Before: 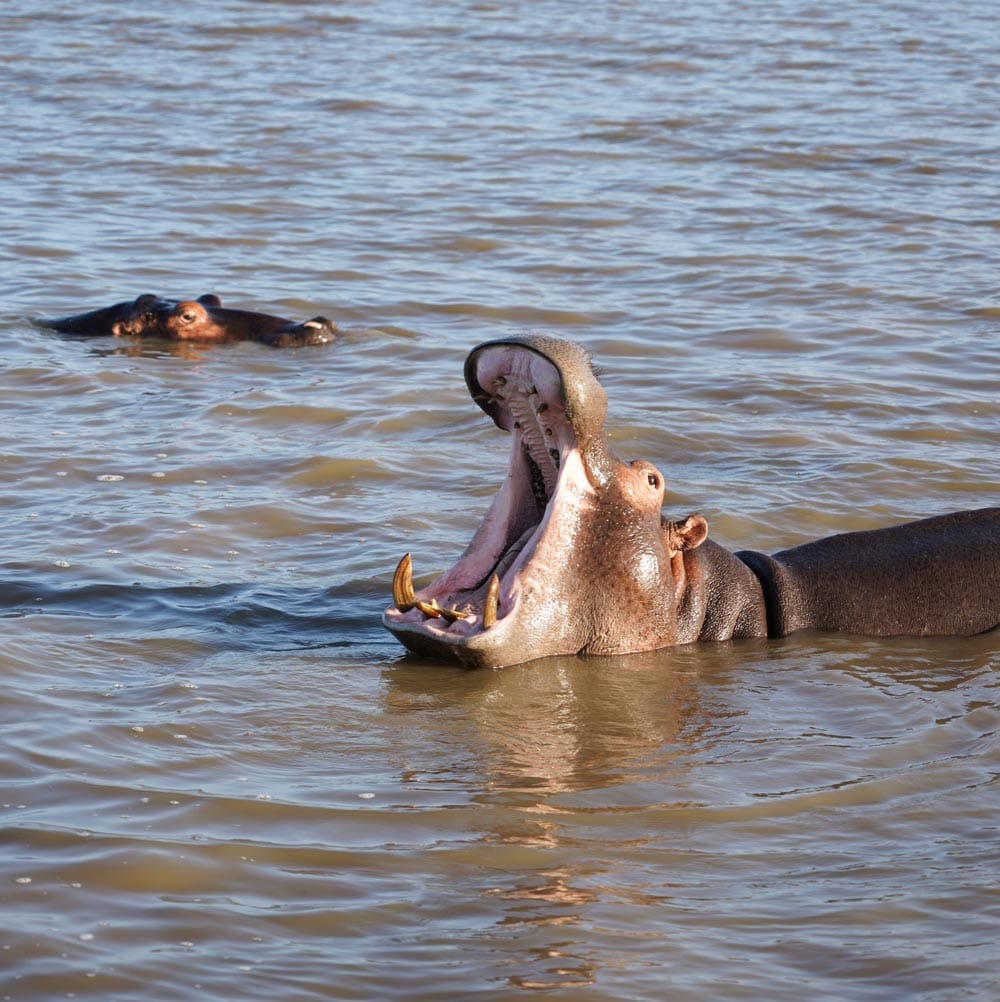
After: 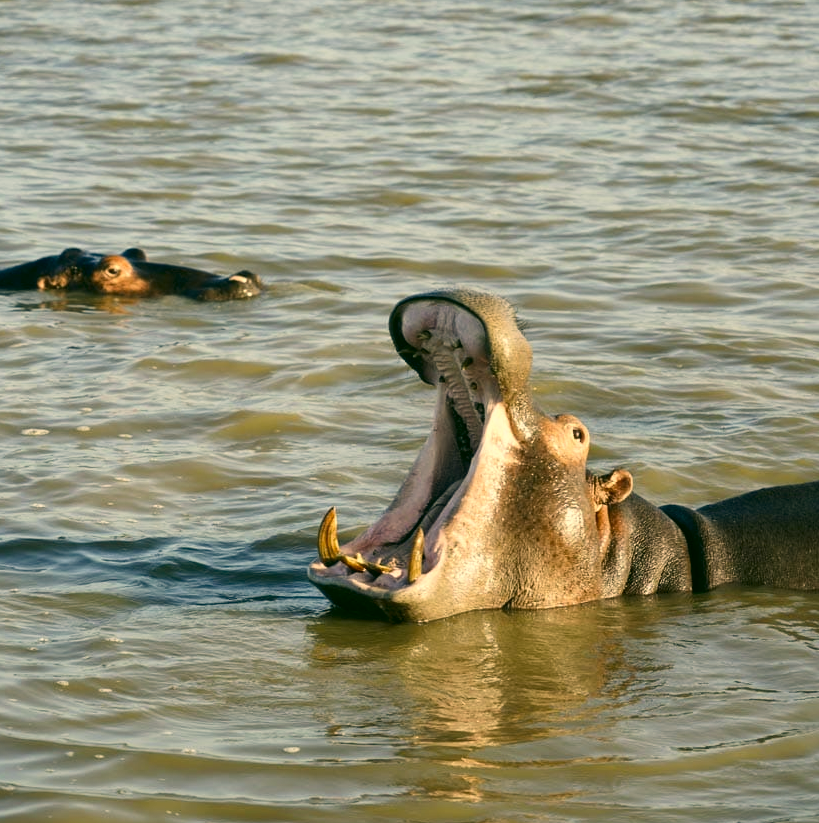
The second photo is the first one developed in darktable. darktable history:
contrast brightness saturation: contrast 0.143
crop and rotate: left 7.563%, top 4.661%, right 10.514%, bottom 13.128%
color correction: highlights a* 4.82, highlights b* 24.76, shadows a* -16.04, shadows b* 4.05
